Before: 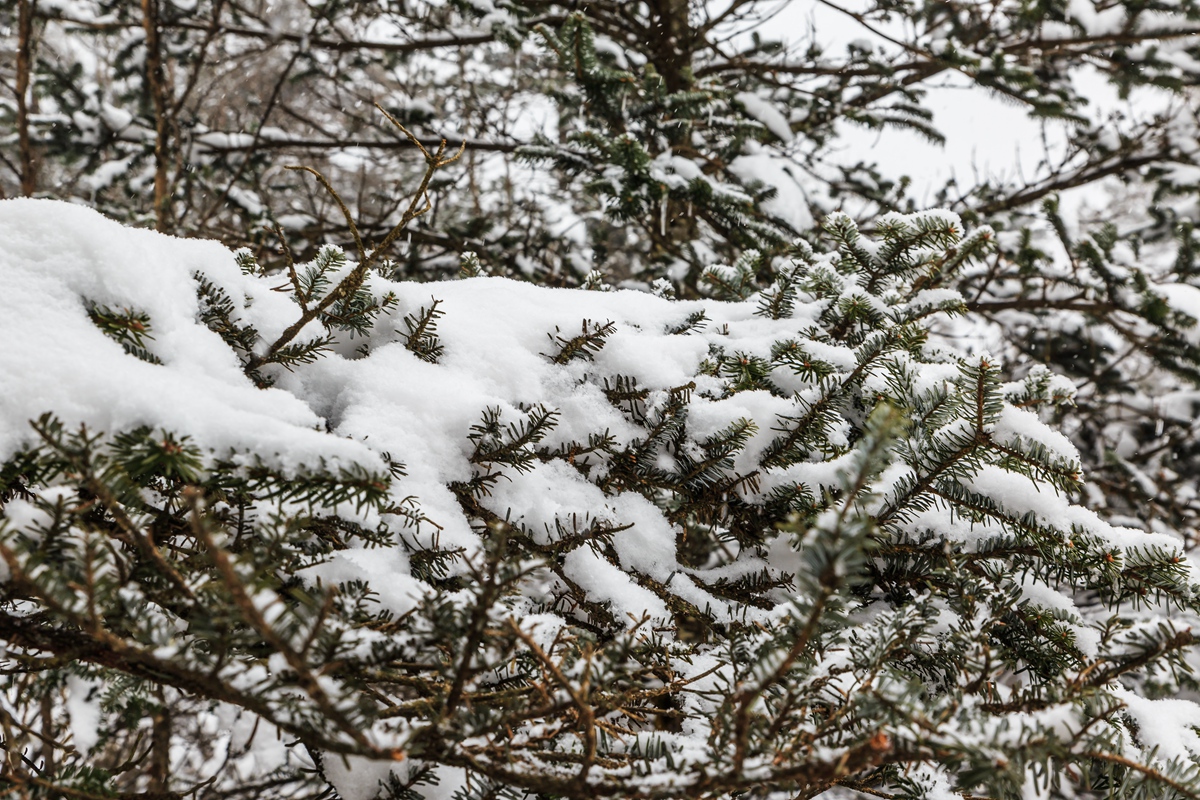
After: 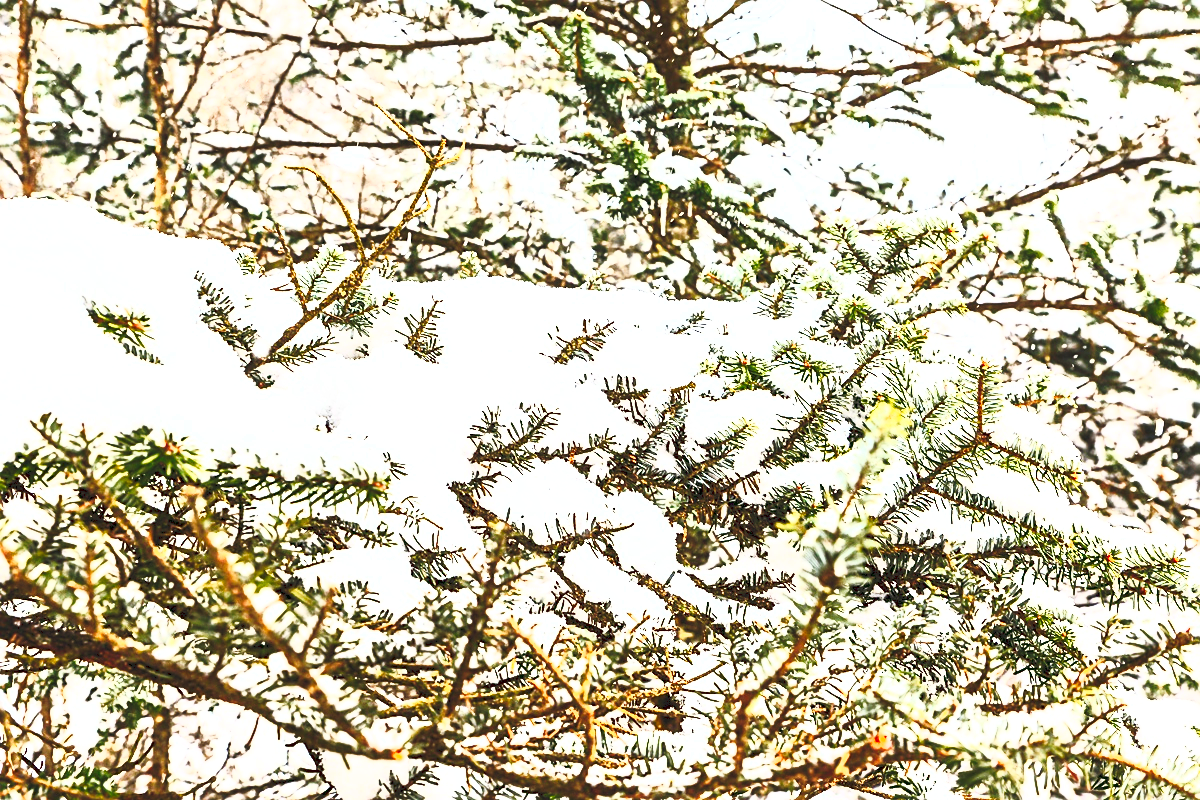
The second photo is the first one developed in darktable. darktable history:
exposure: exposure 1.224 EV, compensate exposure bias true, compensate highlight preservation false
sharpen: on, module defaults
tone curve: curves: ch0 [(0, 0) (0.003, 0.065) (0.011, 0.072) (0.025, 0.09) (0.044, 0.104) (0.069, 0.116) (0.1, 0.127) (0.136, 0.15) (0.177, 0.184) (0.224, 0.223) (0.277, 0.28) (0.335, 0.361) (0.399, 0.443) (0.468, 0.525) (0.543, 0.616) (0.623, 0.713) (0.709, 0.79) (0.801, 0.866) (0.898, 0.933) (1, 1)], preserve colors none
contrast brightness saturation: contrast 0.992, brightness 0.981, saturation 0.992
